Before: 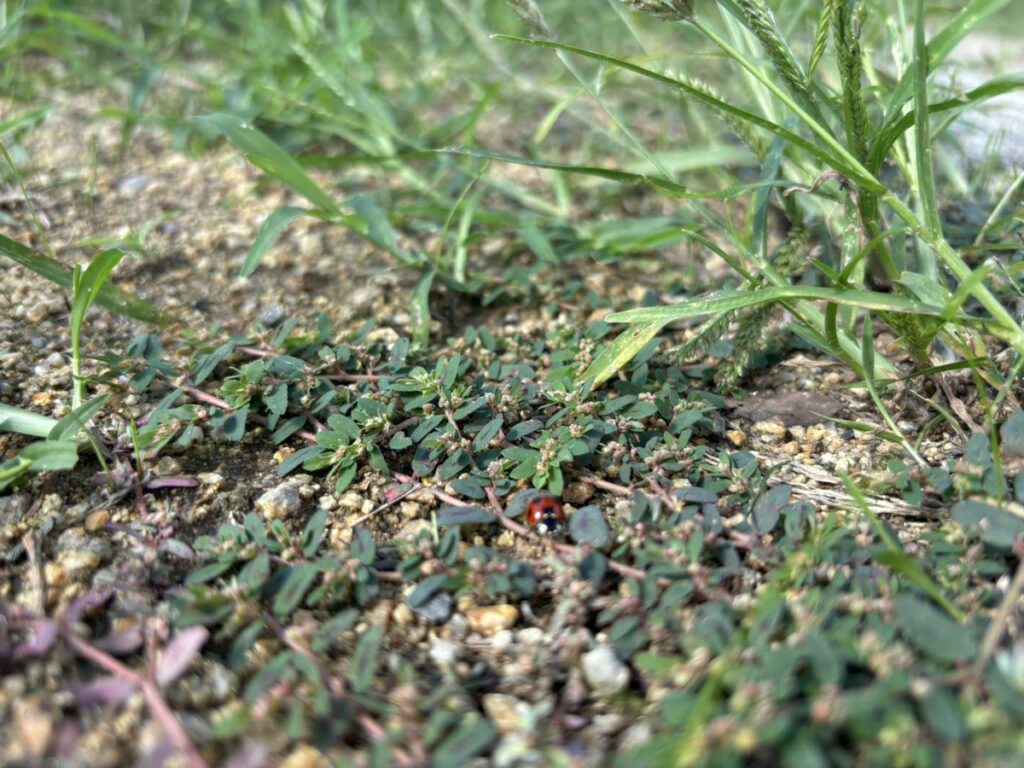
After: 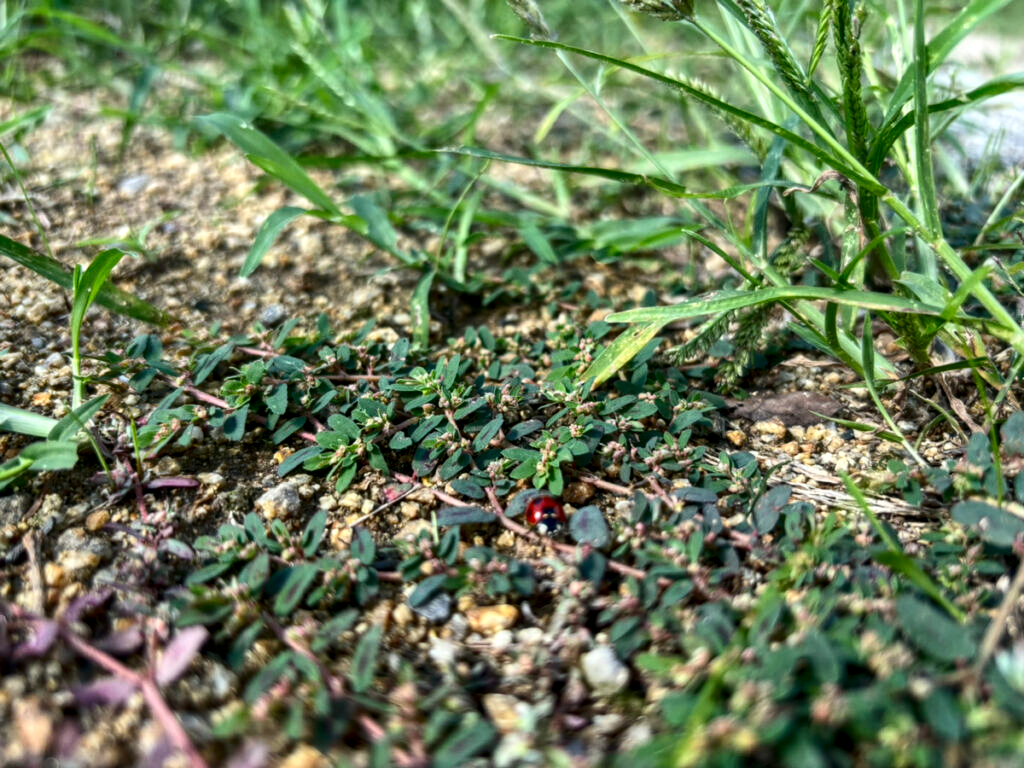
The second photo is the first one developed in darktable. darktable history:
local contrast: on, module defaults
contrast brightness saturation: contrast 0.205, brightness -0.104, saturation 0.105
